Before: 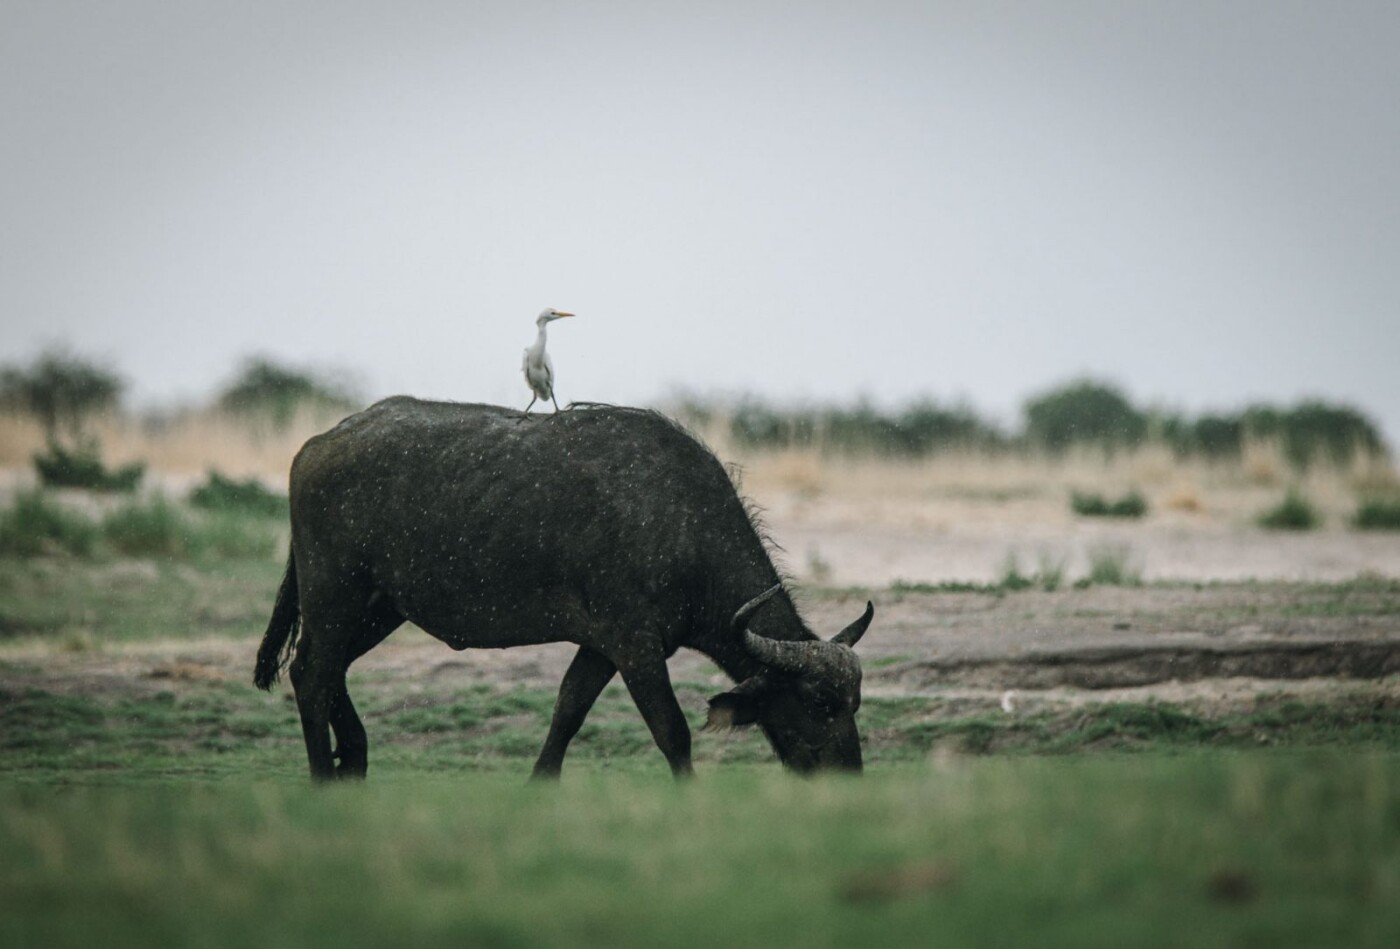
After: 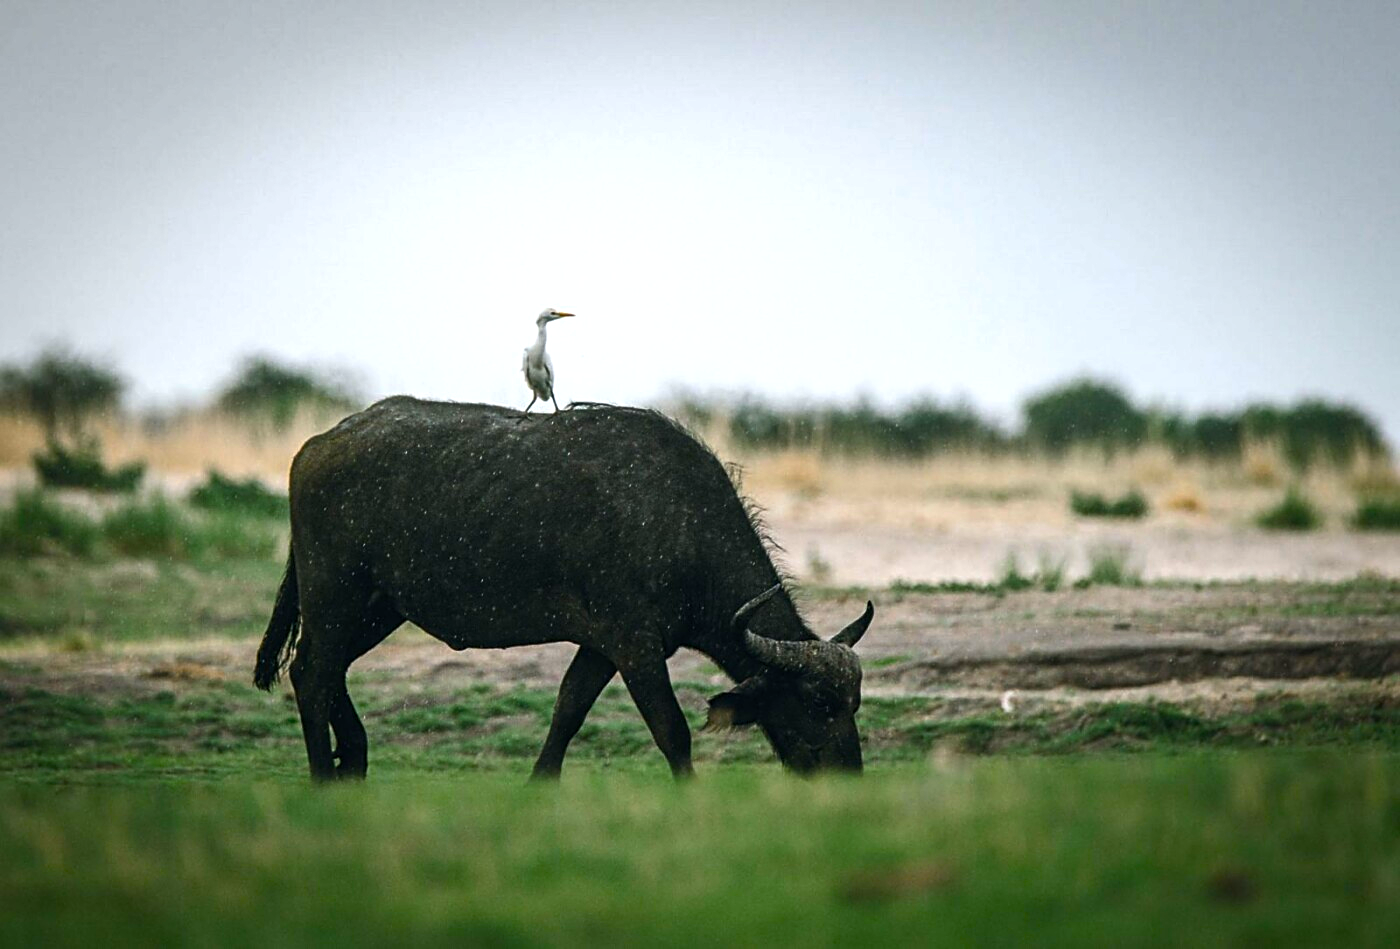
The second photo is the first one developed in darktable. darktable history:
sharpen: on, module defaults
shadows and highlights: radius 337.17, shadows 29.01, soften with gaussian
color balance rgb: linear chroma grading › global chroma 9%, perceptual saturation grading › global saturation 36%, perceptual saturation grading › shadows 35%, perceptual brilliance grading › global brilliance 15%, perceptual brilliance grading › shadows -35%, global vibrance 15%
